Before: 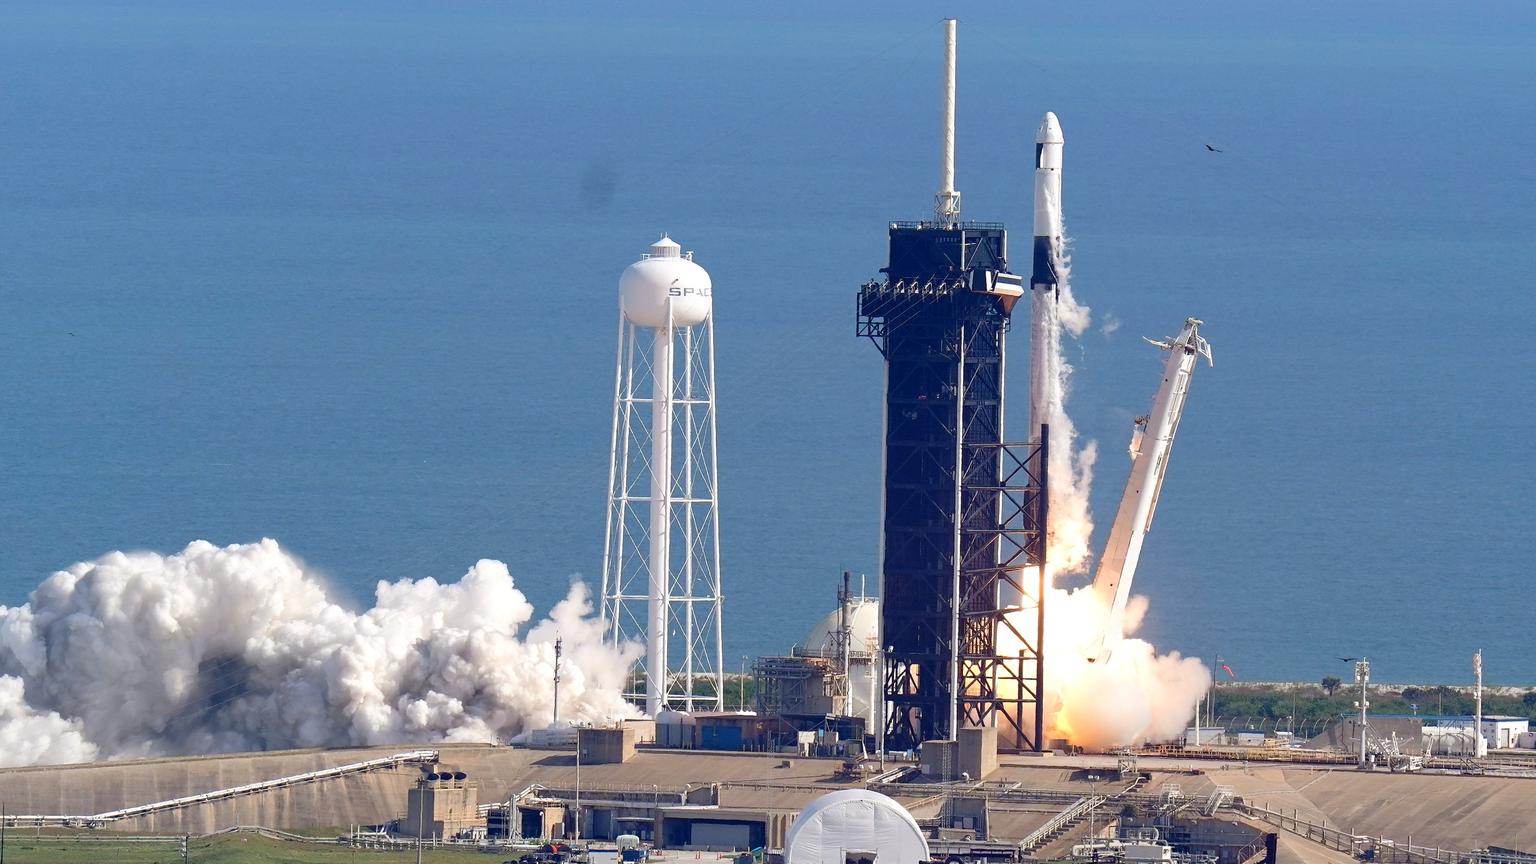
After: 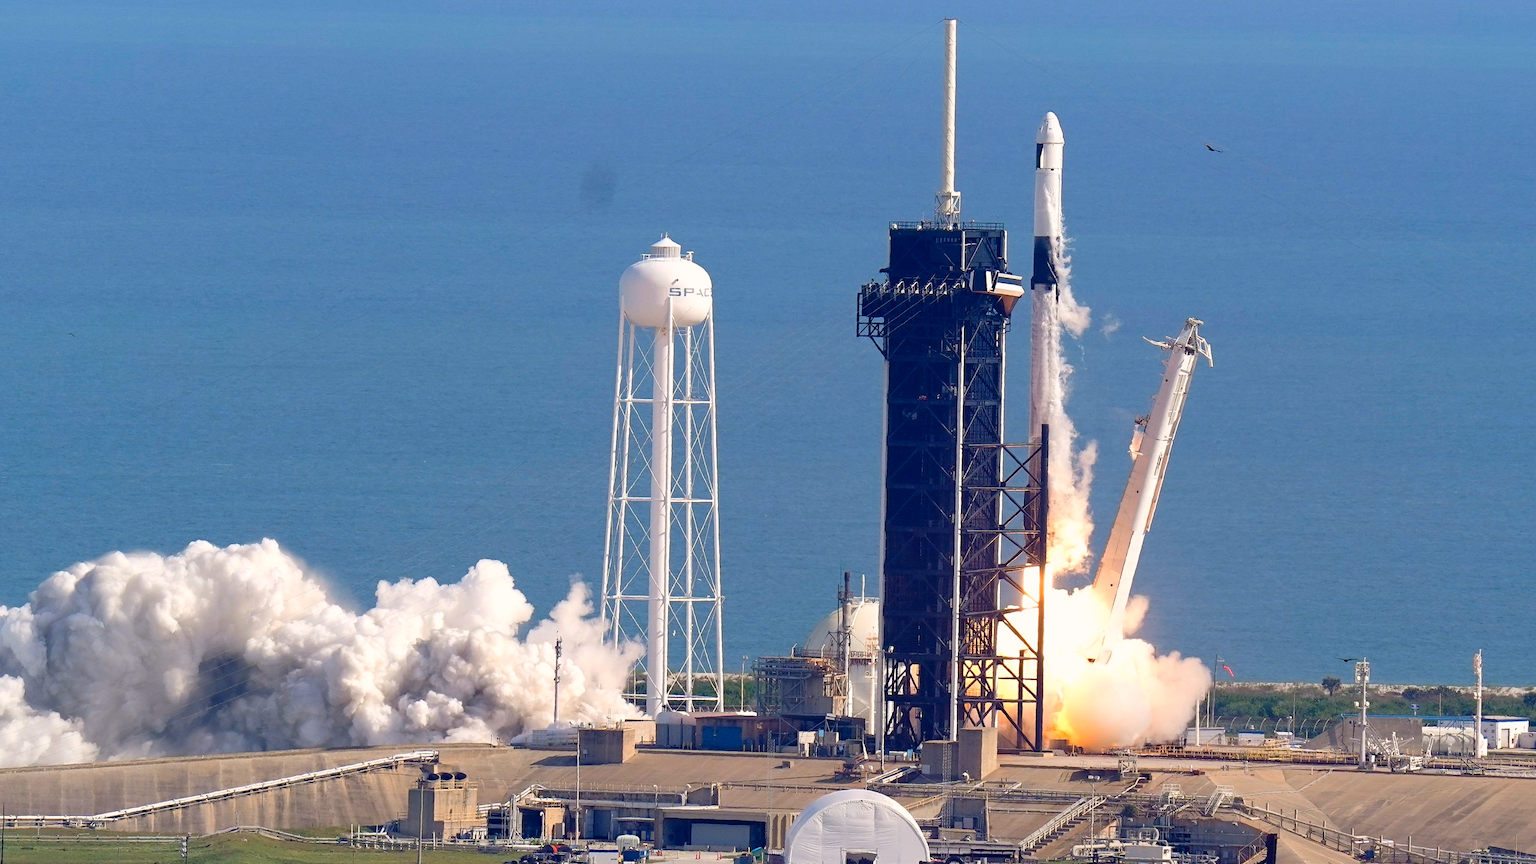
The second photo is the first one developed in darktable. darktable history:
color balance rgb: highlights gain › chroma 1.35%, highlights gain › hue 55.15°, perceptual saturation grading › global saturation 19.484%
